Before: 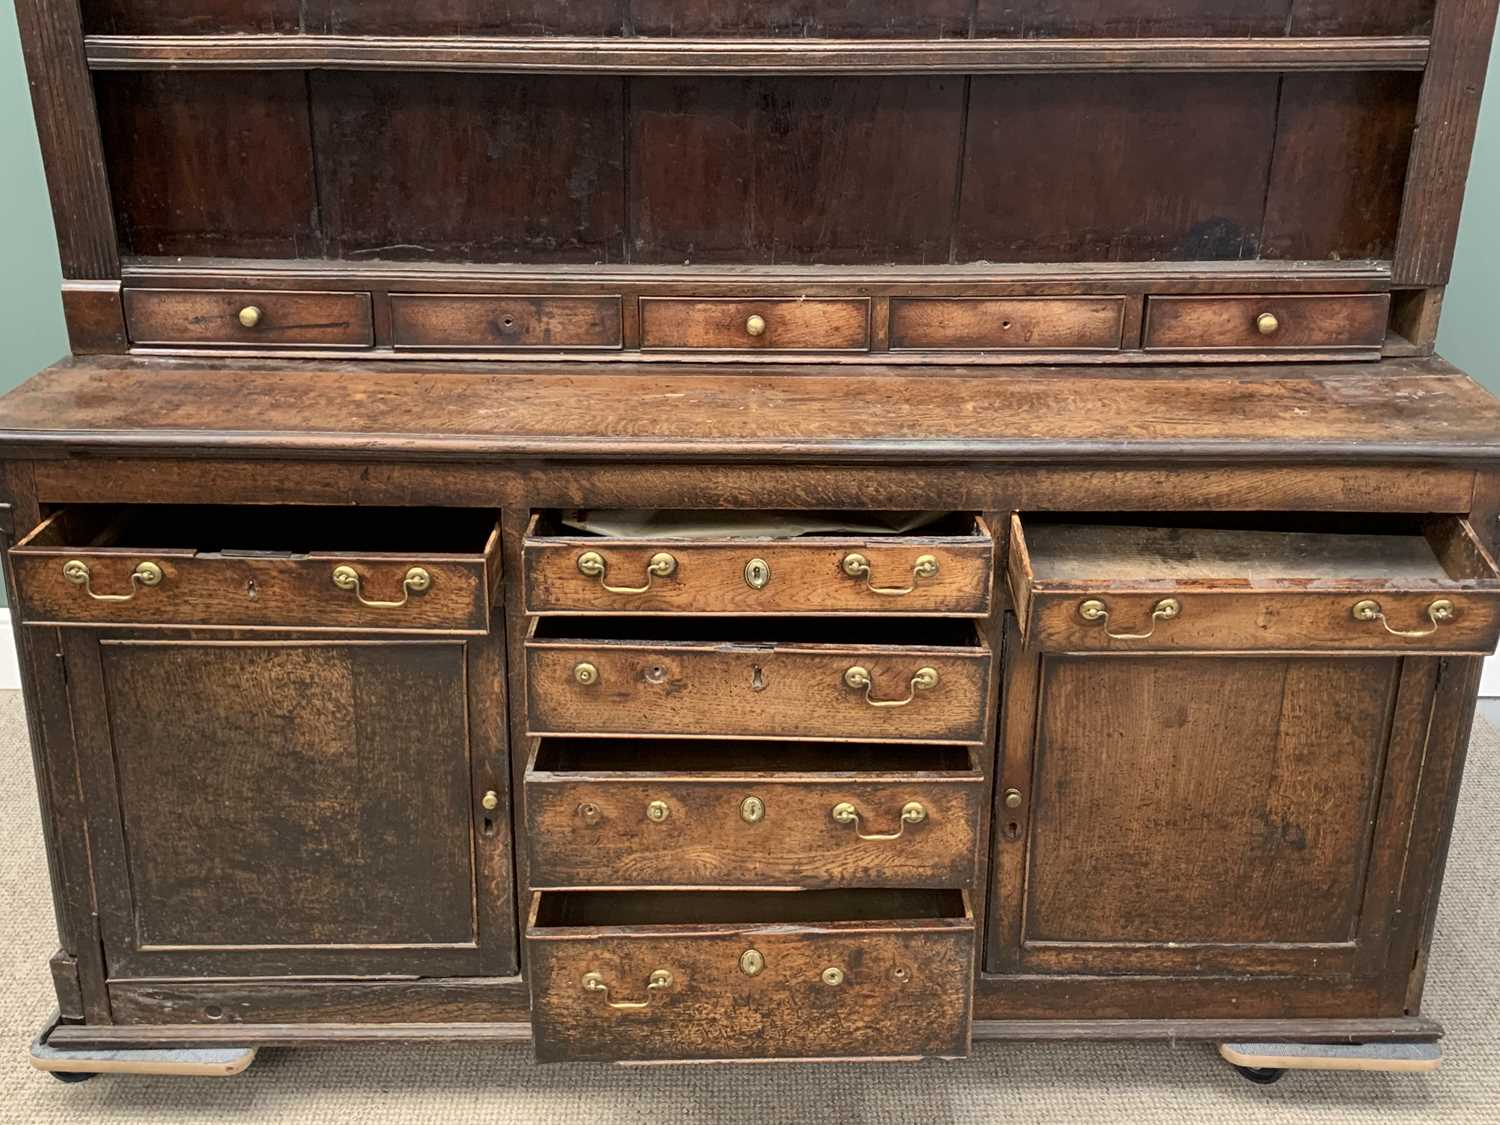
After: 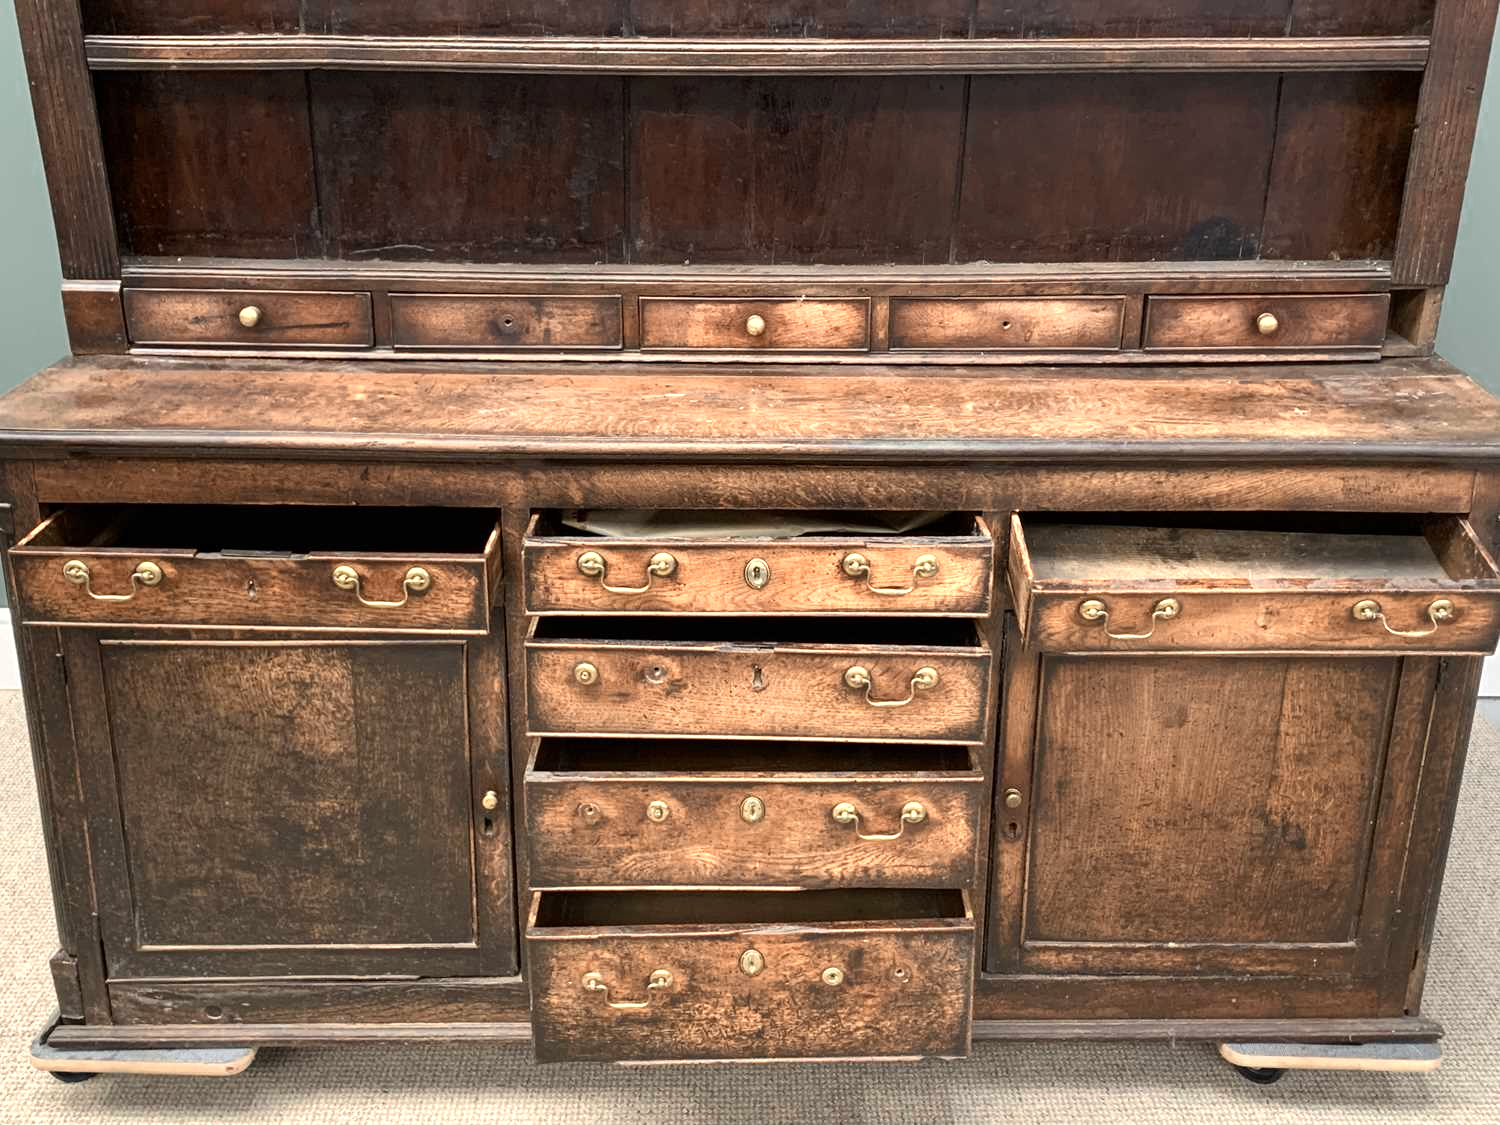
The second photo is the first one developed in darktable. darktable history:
color zones: curves: ch0 [(0.018, 0.548) (0.197, 0.654) (0.425, 0.447) (0.605, 0.658) (0.732, 0.579)]; ch1 [(0.105, 0.531) (0.224, 0.531) (0.386, 0.39) (0.618, 0.456) (0.732, 0.456) (0.956, 0.421)]; ch2 [(0.039, 0.583) (0.215, 0.465) (0.399, 0.544) (0.465, 0.548) (0.614, 0.447) (0.724, 0.43) (0.882, 0.623) (0.956, 0.632)], mix 32.23%
